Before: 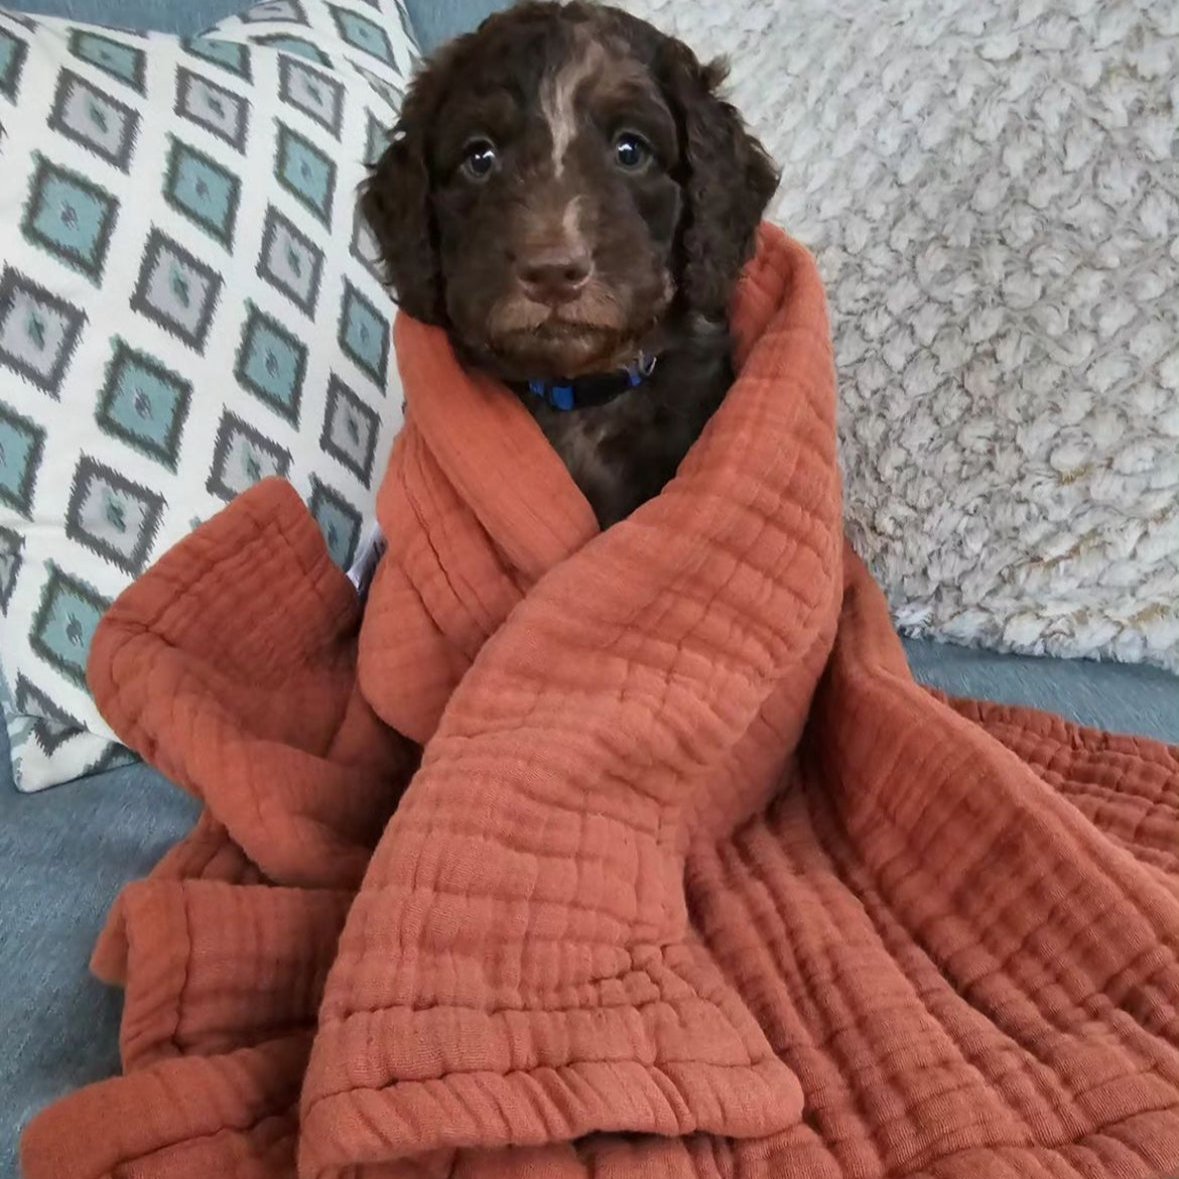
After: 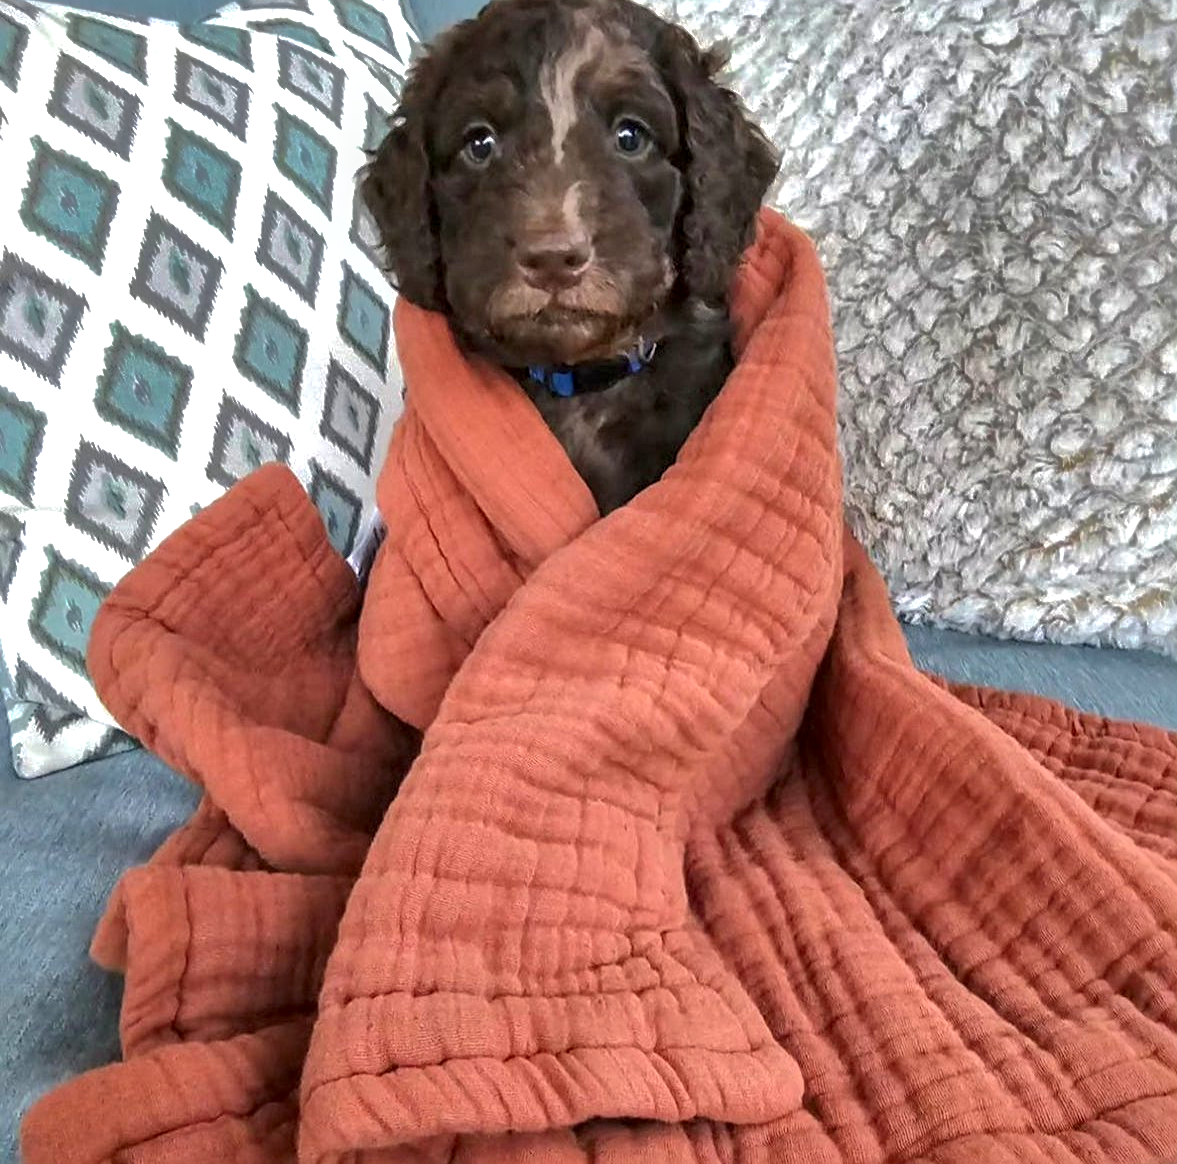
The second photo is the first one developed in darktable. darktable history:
crop: top 1.258%, right 0.115%
exposure: exposure 0.64 EV, compensate highlight preservation false
levels: mode automatic, levels [0, 0.43, 0.984]
tone equalizer: edges refinement/feathering 500, mask exposure compensation -1.57 EV, preserve details no
local contrast: on, module defaults
shadows and highlights: shadows 24.95, highlights -69.25
sharpen: radius 2.115, amount 0.384, threshold 0.149
